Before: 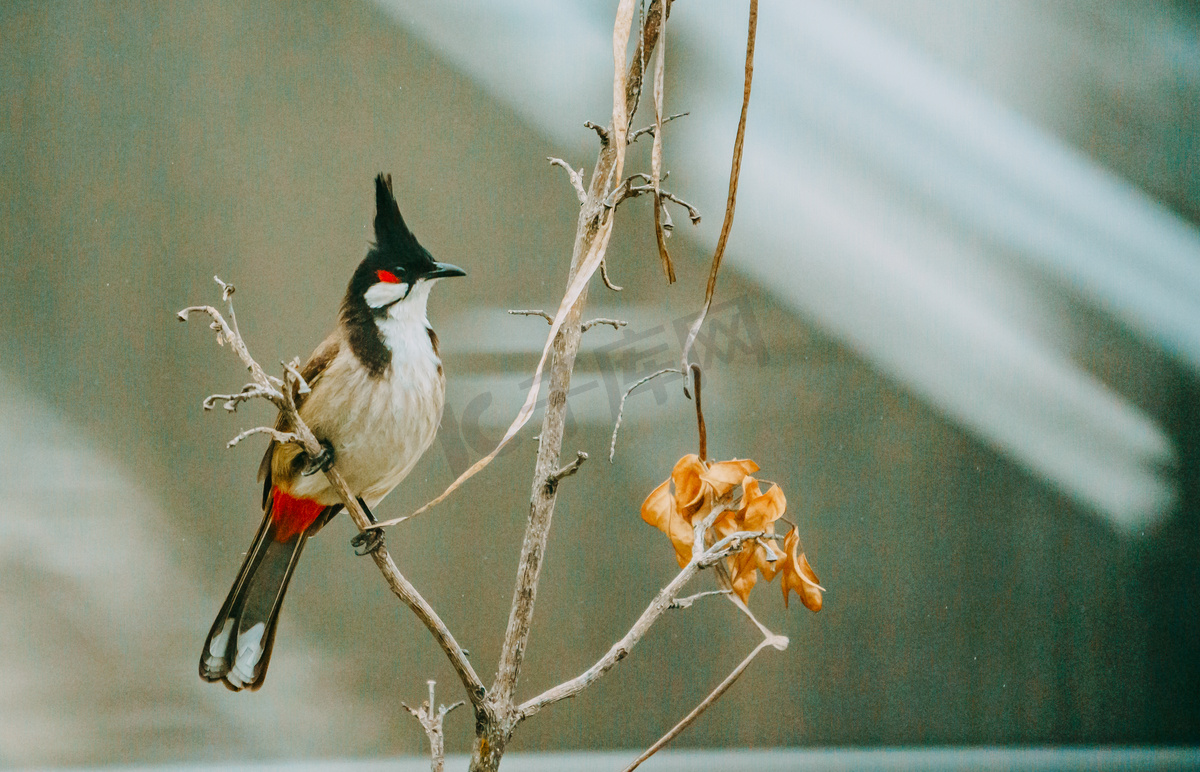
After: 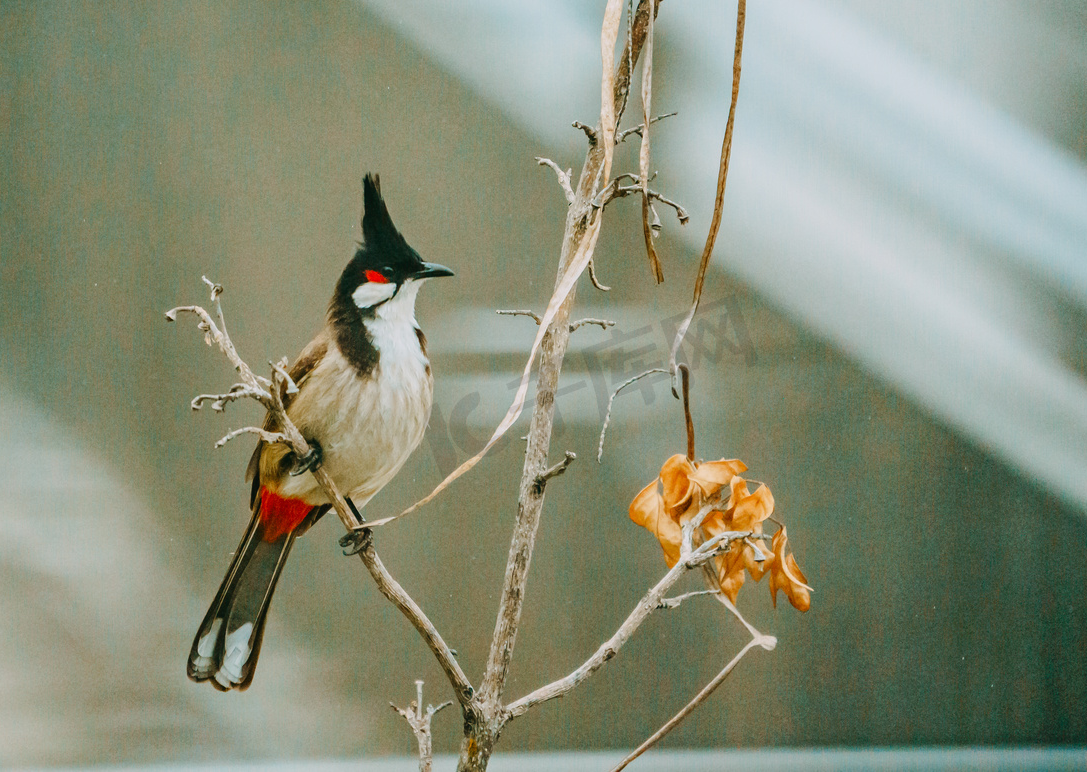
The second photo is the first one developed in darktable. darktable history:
crop and rotate: left 1.028%, right 8.37%
shadows and highlights: shadows 62.9, white point adjustment 0.317, highlights -33.84, compress 83.94%
